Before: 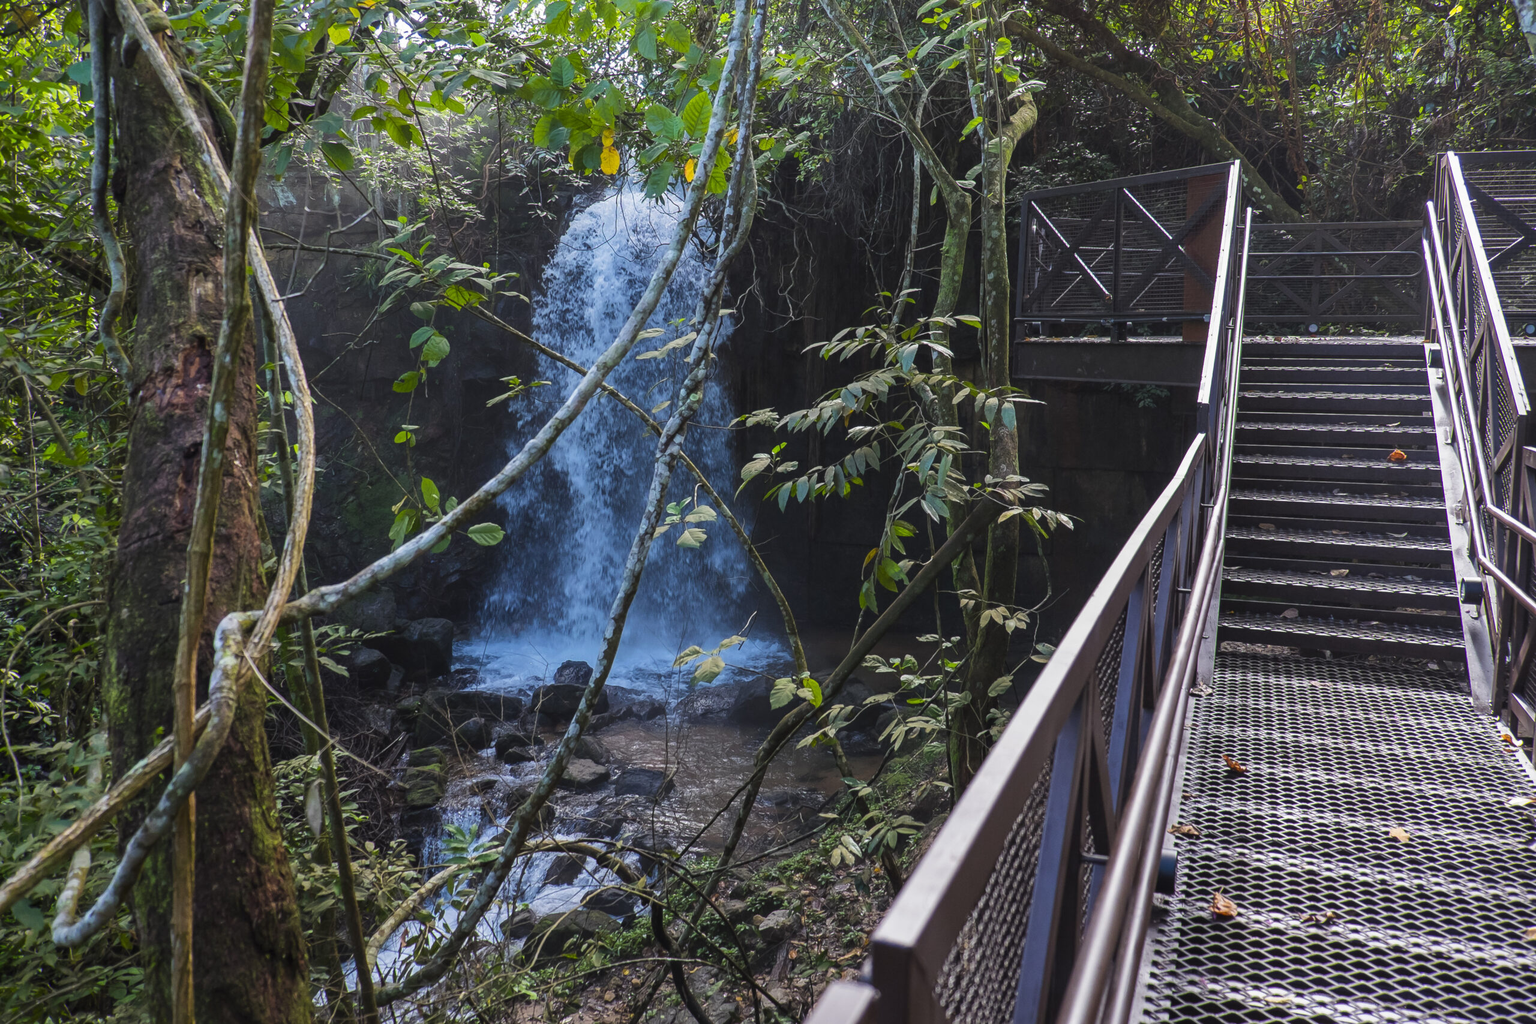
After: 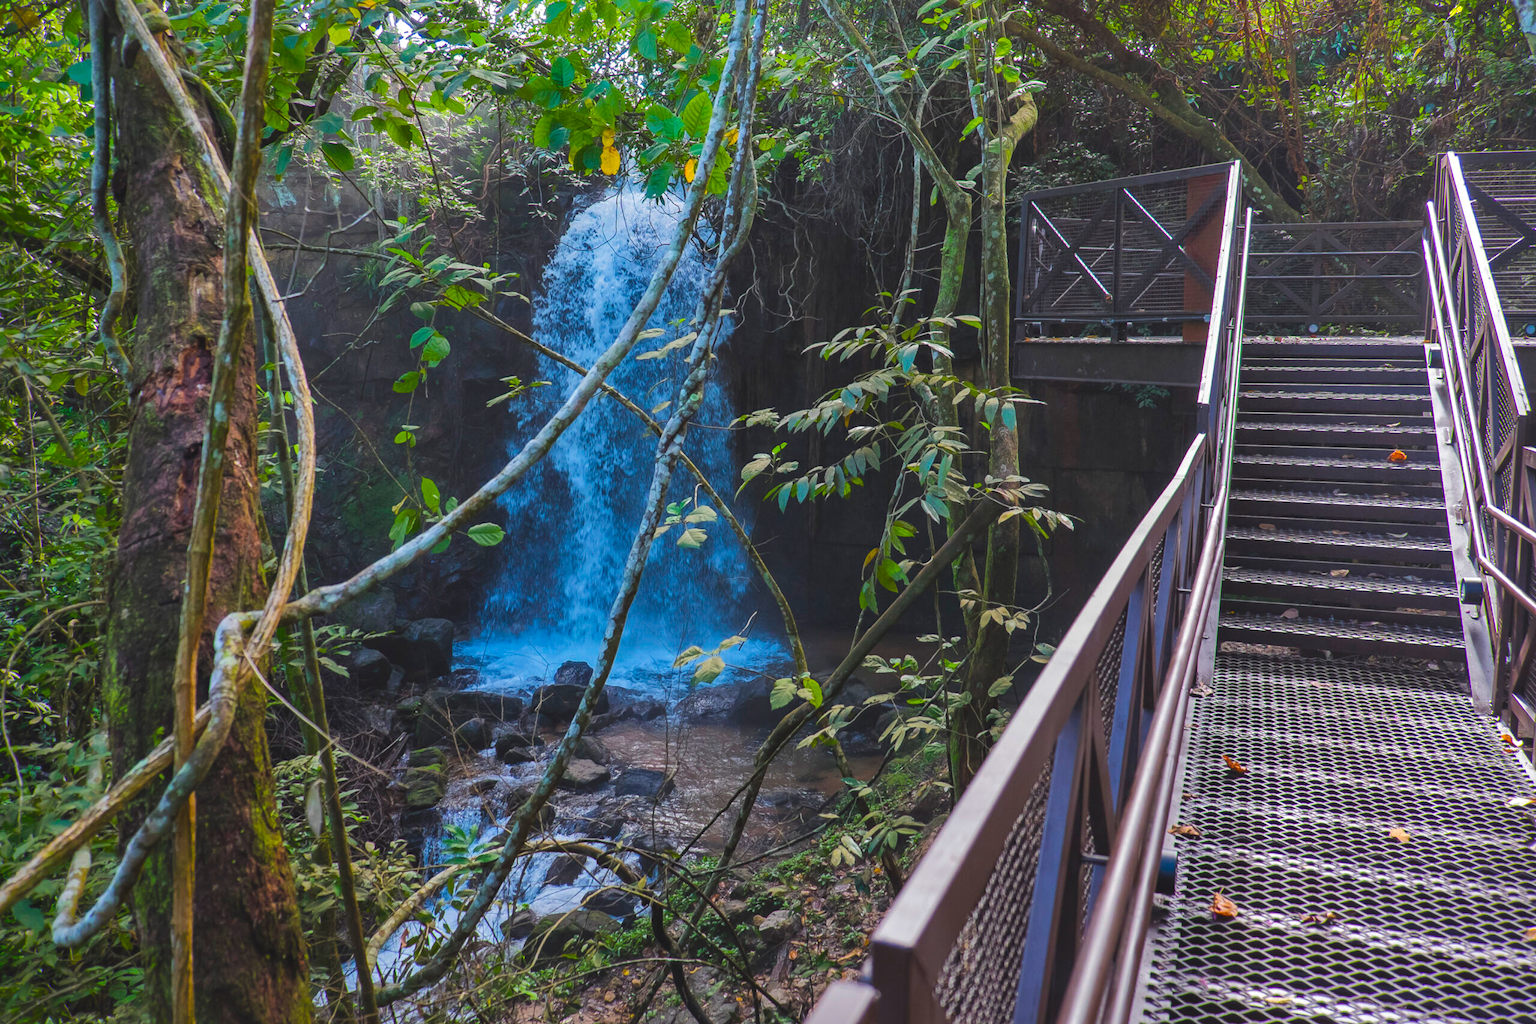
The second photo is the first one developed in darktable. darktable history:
exposure: black level correction -0.006, exposure 0.068 EV, compensate highlight preservation false
shadows and highlights: shadows 39.5, highlights -59.85, highlights color adjustment 89.16%
color balance rgb: linear chroma grading › shadows 19.833%, linear chroma grading › highlights 2.916%, linear chroma grading › mid-tones 10.02%, perceptual saturation grading › global saturation 17.493%
contrast equalizer: octaves 7, y [[0.5, 0.488, 0.462, 0.461, 0.491, 0.5], [0.5 ×6], [0.5 ×6], [0 ×6], [0 ×6]], mix -0.309
